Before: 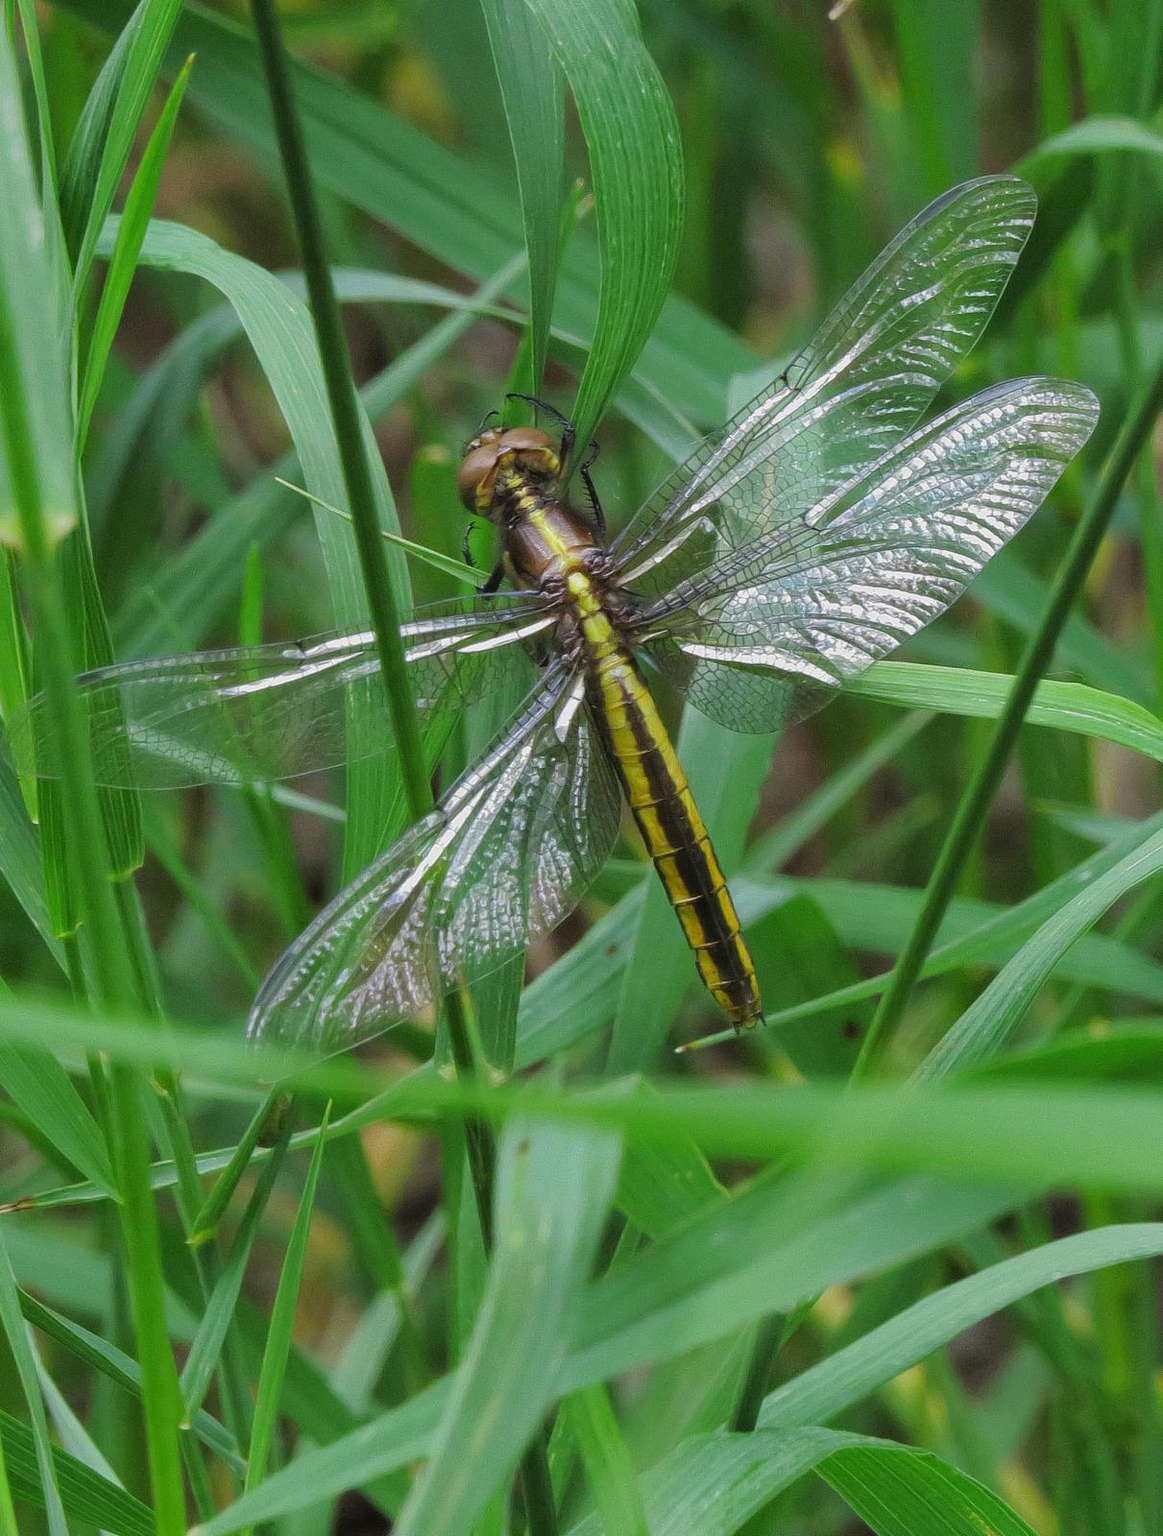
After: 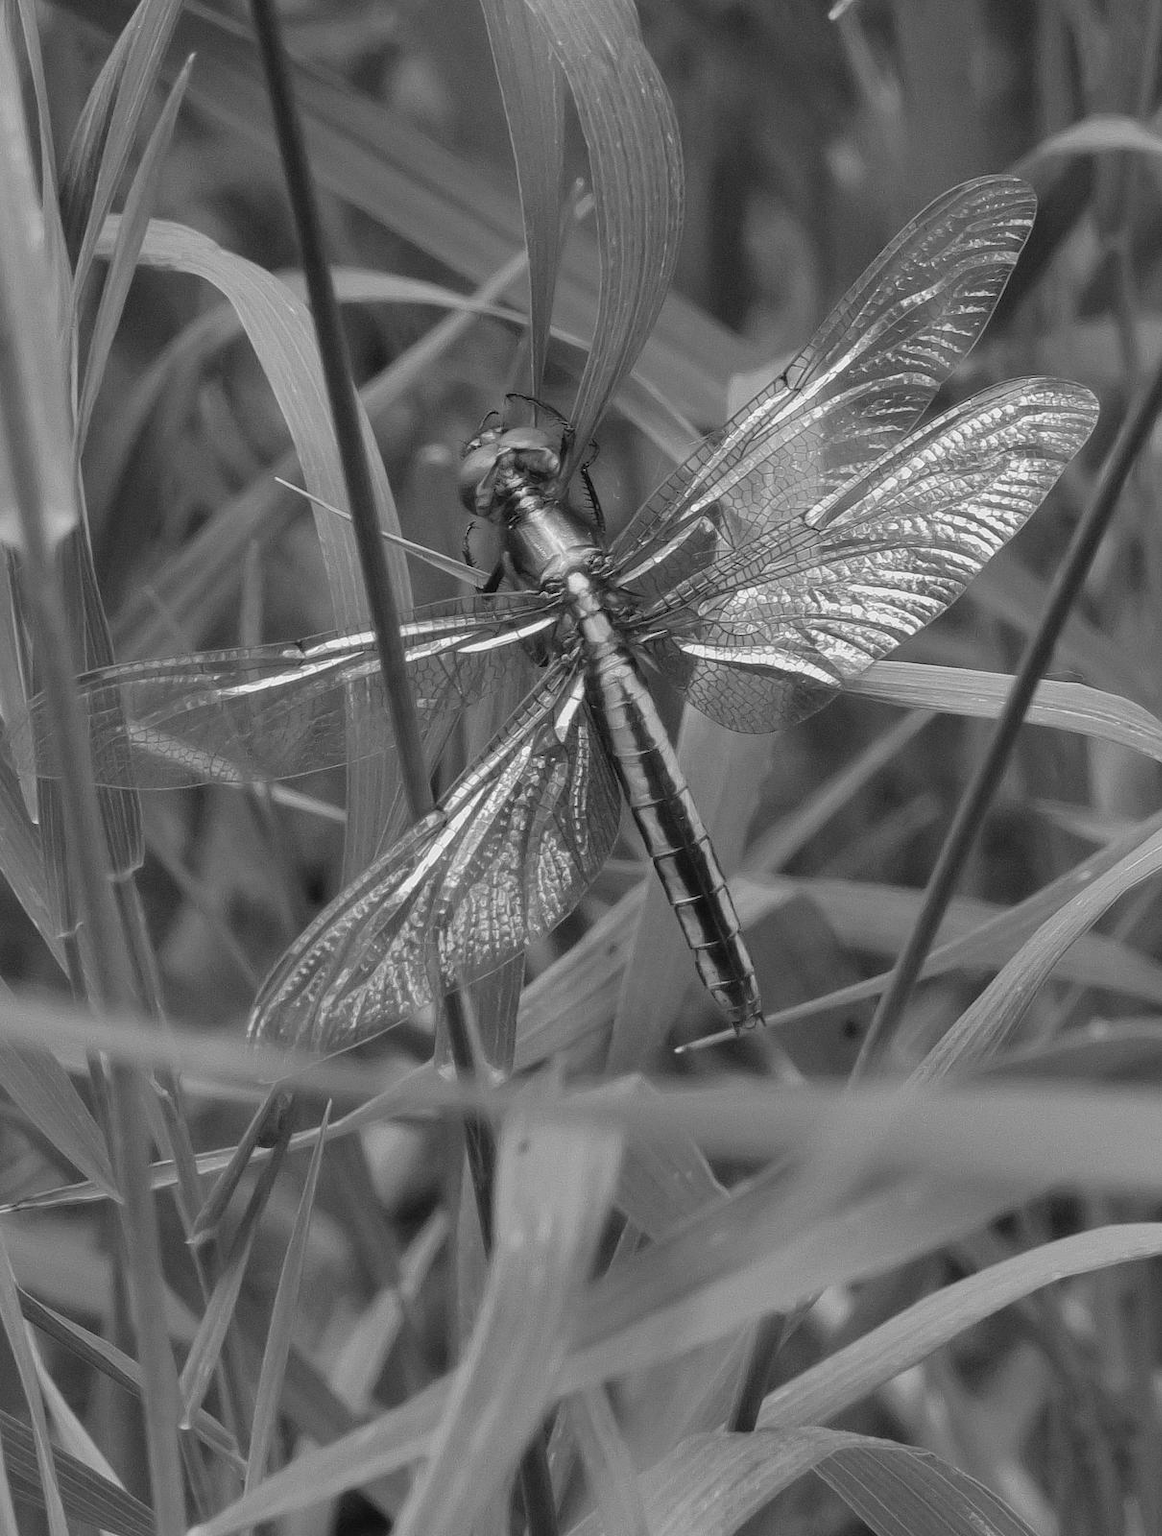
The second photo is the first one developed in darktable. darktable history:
color calibration: output gray [0.714, 0.278, 0, 0], illuminant same as pipeline (D50), adaptation none (bypass)
color zones: curves: ch0 [(0.002, 0.593) (0.143, 0.417) (0.285, 0.541) (0.455, 0.289) (0.608, 0.327) (0.727, 0.283) (0.869, 0.571) (1, 0.603)]; ch1 [(0, 0) (0.143, 0) (0.286, 0) (0.429, 0) (0.571, 0) (0.714, 0) (0.857, 0)]
